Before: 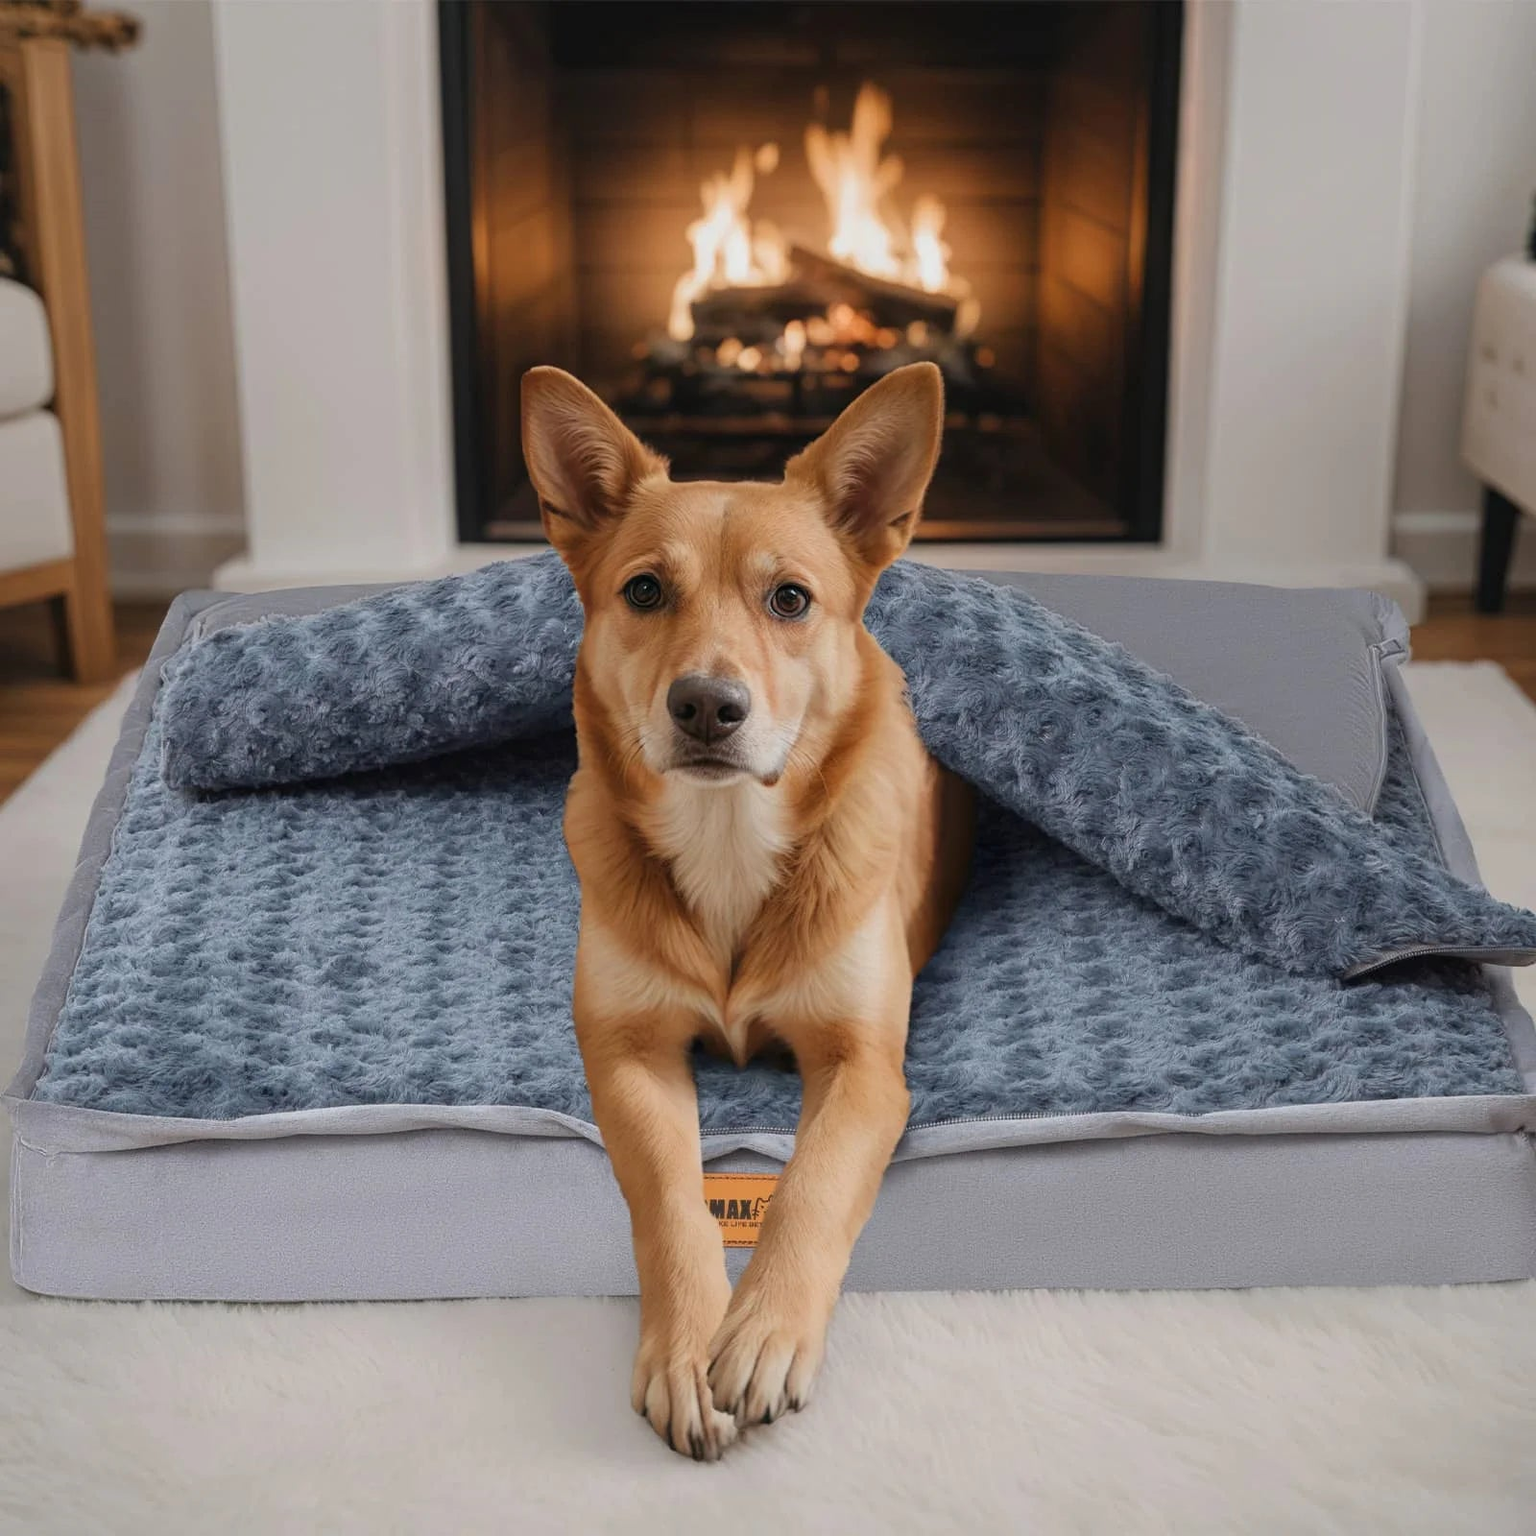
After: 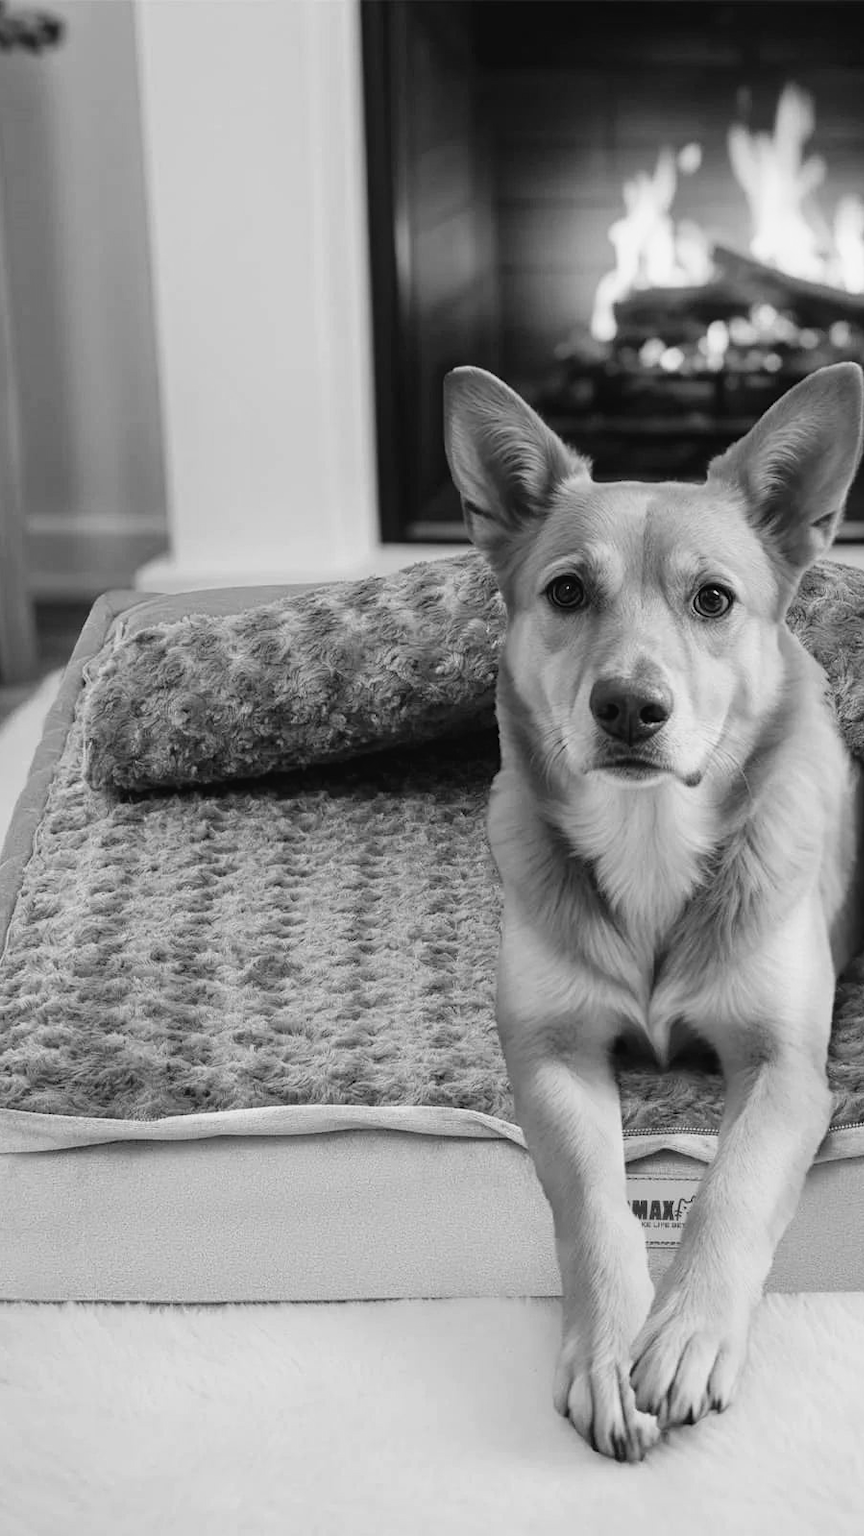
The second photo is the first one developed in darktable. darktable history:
tone curve: curves: ch0 [(0, 0.024) (0.049, 0.038) (0.176, 0.162) (0.311, 0.337) (0.416, 0.471) (0.565, 0.658) (0.817, 0.911) (1, 1)]; ch1 [(0, 0) (0.351, 0.347) (0.446, 0.42) (0.481, 0.463) (0.504, 0.504) (0.522, 0.521) (0.546, 0.563) (0.622, 0.664) (0.728, 0.786) (1, 1)]; ch2 [(0, 0) (0.327, 0.324) (0.427, 0.413) (0.458, 0.444) (0.502, 0.504) (0.526, 0.539) (0.547, 0.581) (0.601, 0.61) (0.76, 0.765) (1, 1)], color space Lab, independent channels, preserve colors none
monochrome: on, module defaults
crop: left 5.114%, right 38.589%
